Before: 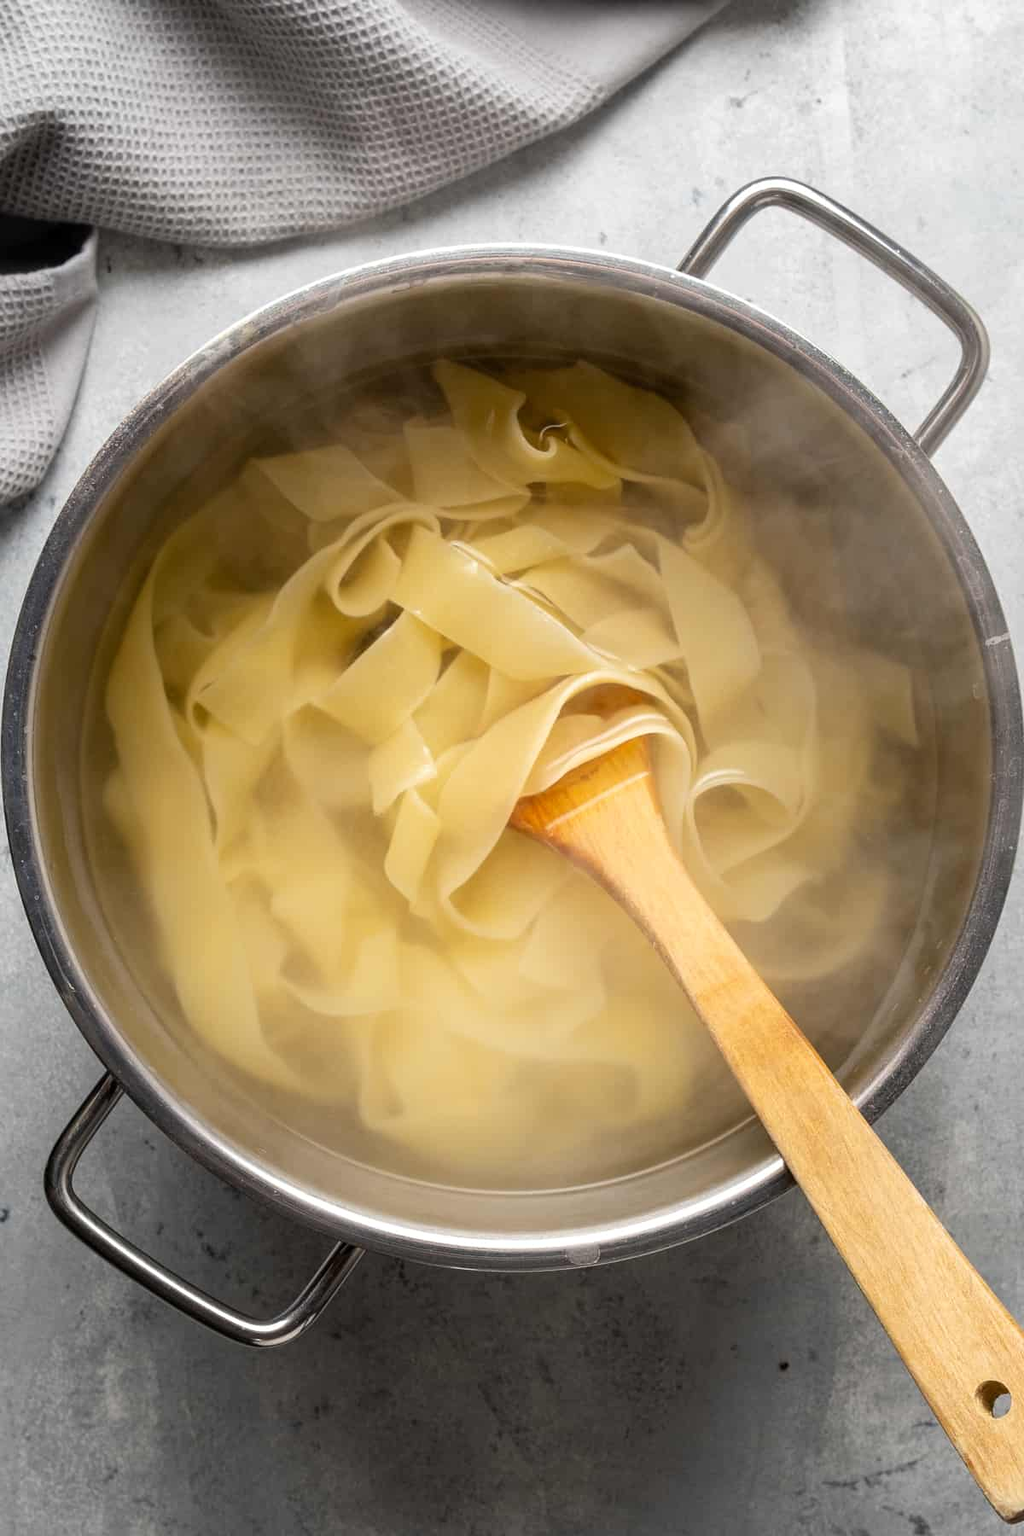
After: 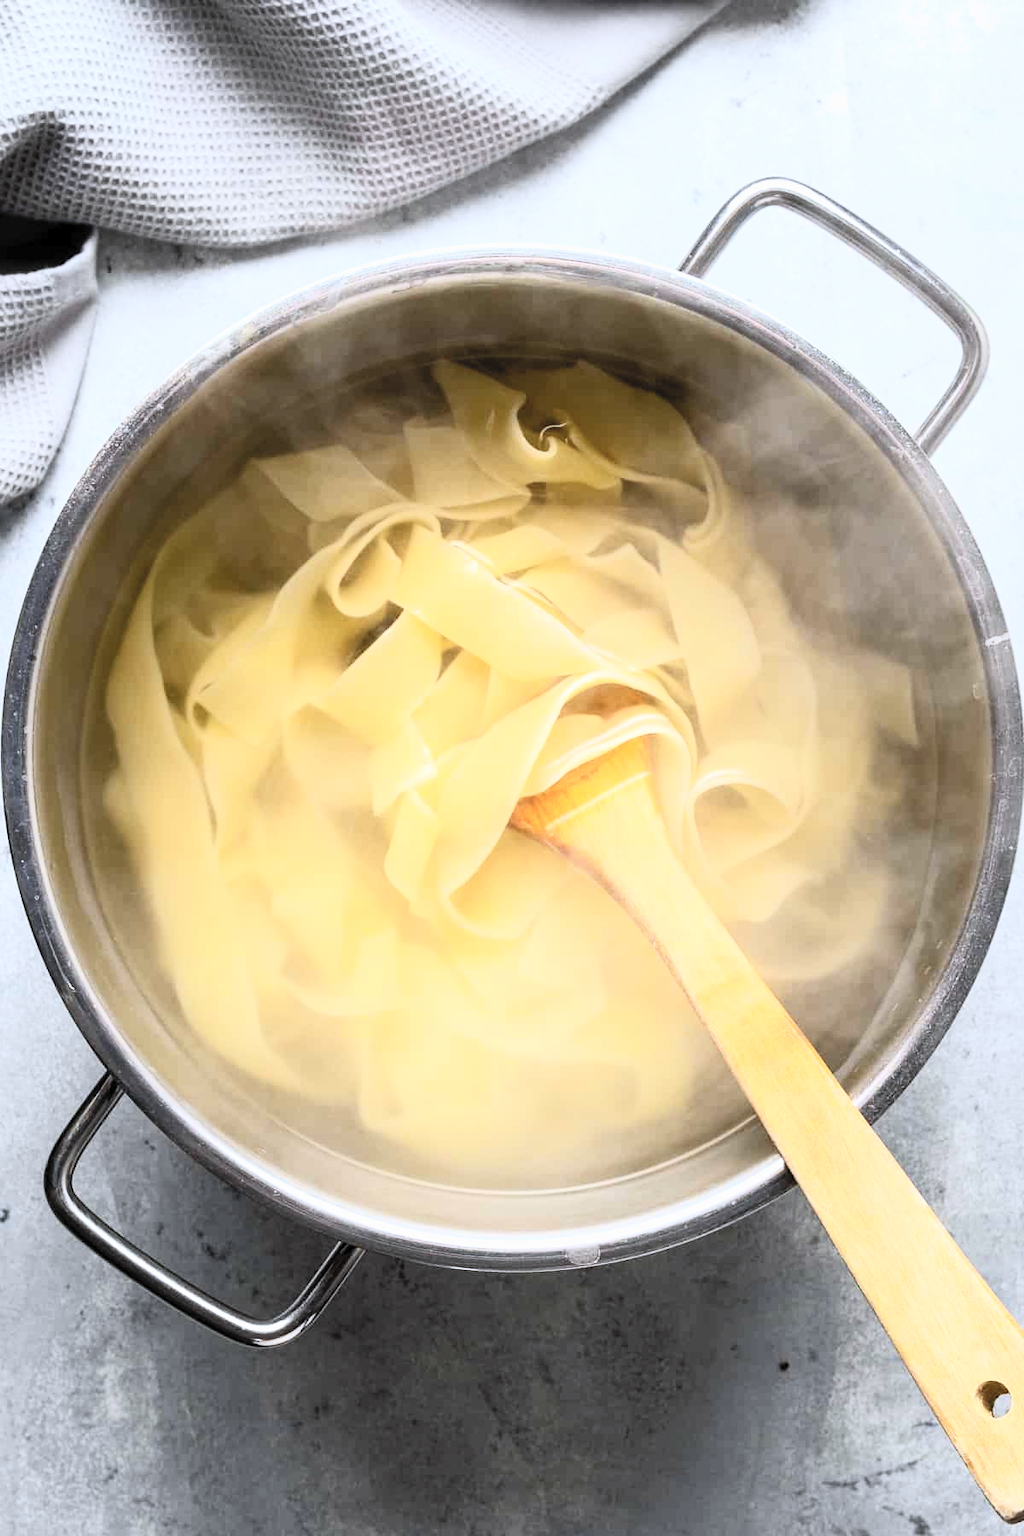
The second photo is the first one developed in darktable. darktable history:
white balance: red 0.954, blue 1.079
filmic rgb: middle gray luminance 18.42%, black relative exposure -11.45 EV, white relative exposure 2.55 EV, threshold 6 EV, target black luminance 0%, hardness 8.41, latitude 99%, contrast 1.084, shadows ↔ highlights balance 0.505%, add noise in highlights 0, preserve chrominance max RGB, color science v3 (2019), use custom middle-gray values true, iterations of high-quality reconstruction 0, contrast in highlights soft, enable highlight reconstruction true
contrast brightness saturation: contrast 0.39, brightness 0.53
